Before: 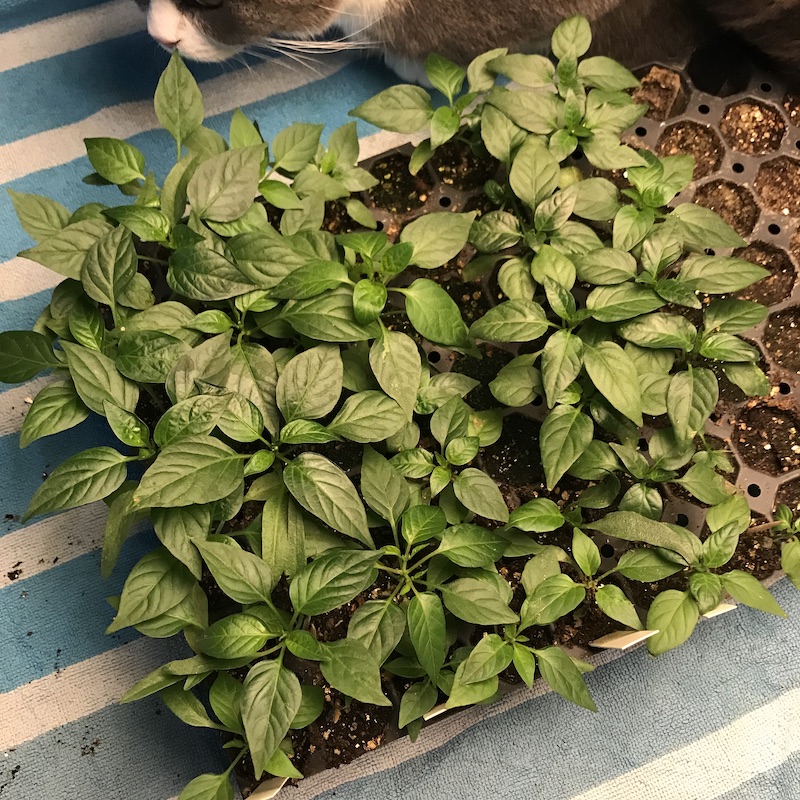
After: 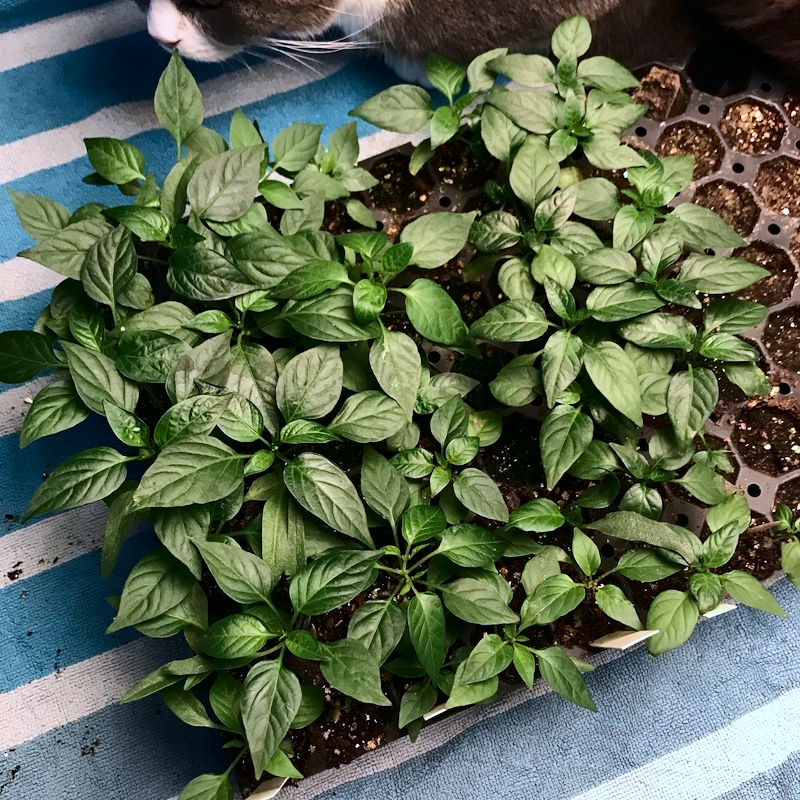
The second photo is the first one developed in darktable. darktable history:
shadows and highlights: radius 132.82, shadows color adjustment 99.17%, highlights color adjustment 0.721%, soften with gaussian
color calibration: illuminant custom, x 0.39, y 0.392, temperature 3874.06 K
color correction: highlights b* 0.013, saturation 0.819
contrast brightness saturation: contrast 0.197, brightness -0.112, saturation 0.102
